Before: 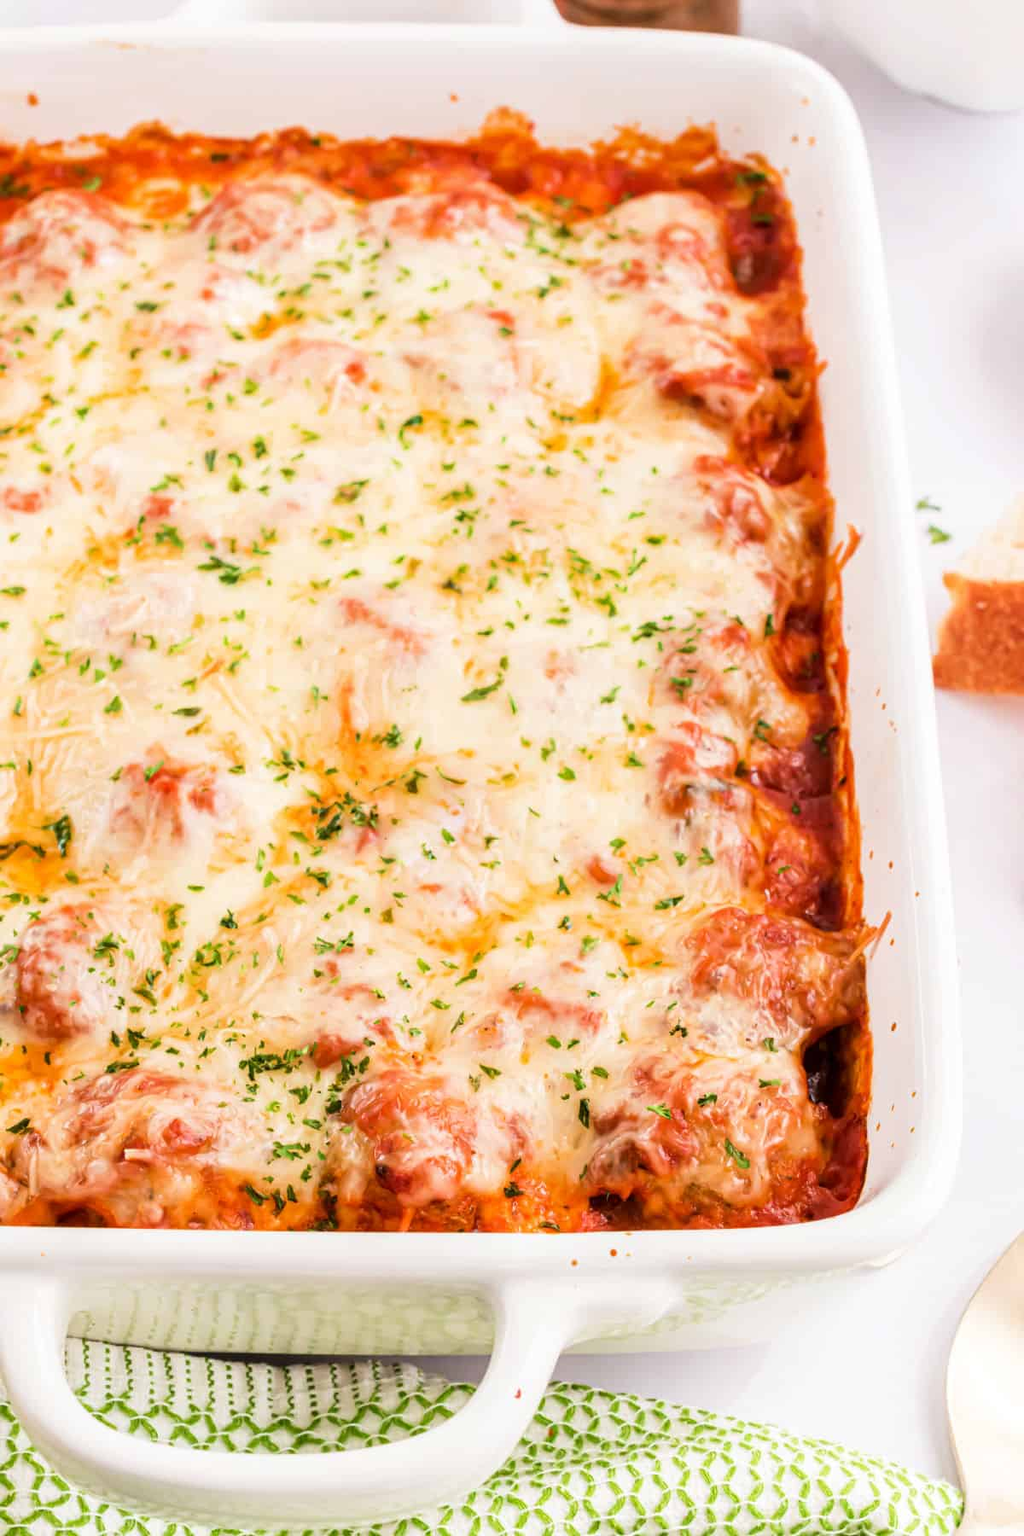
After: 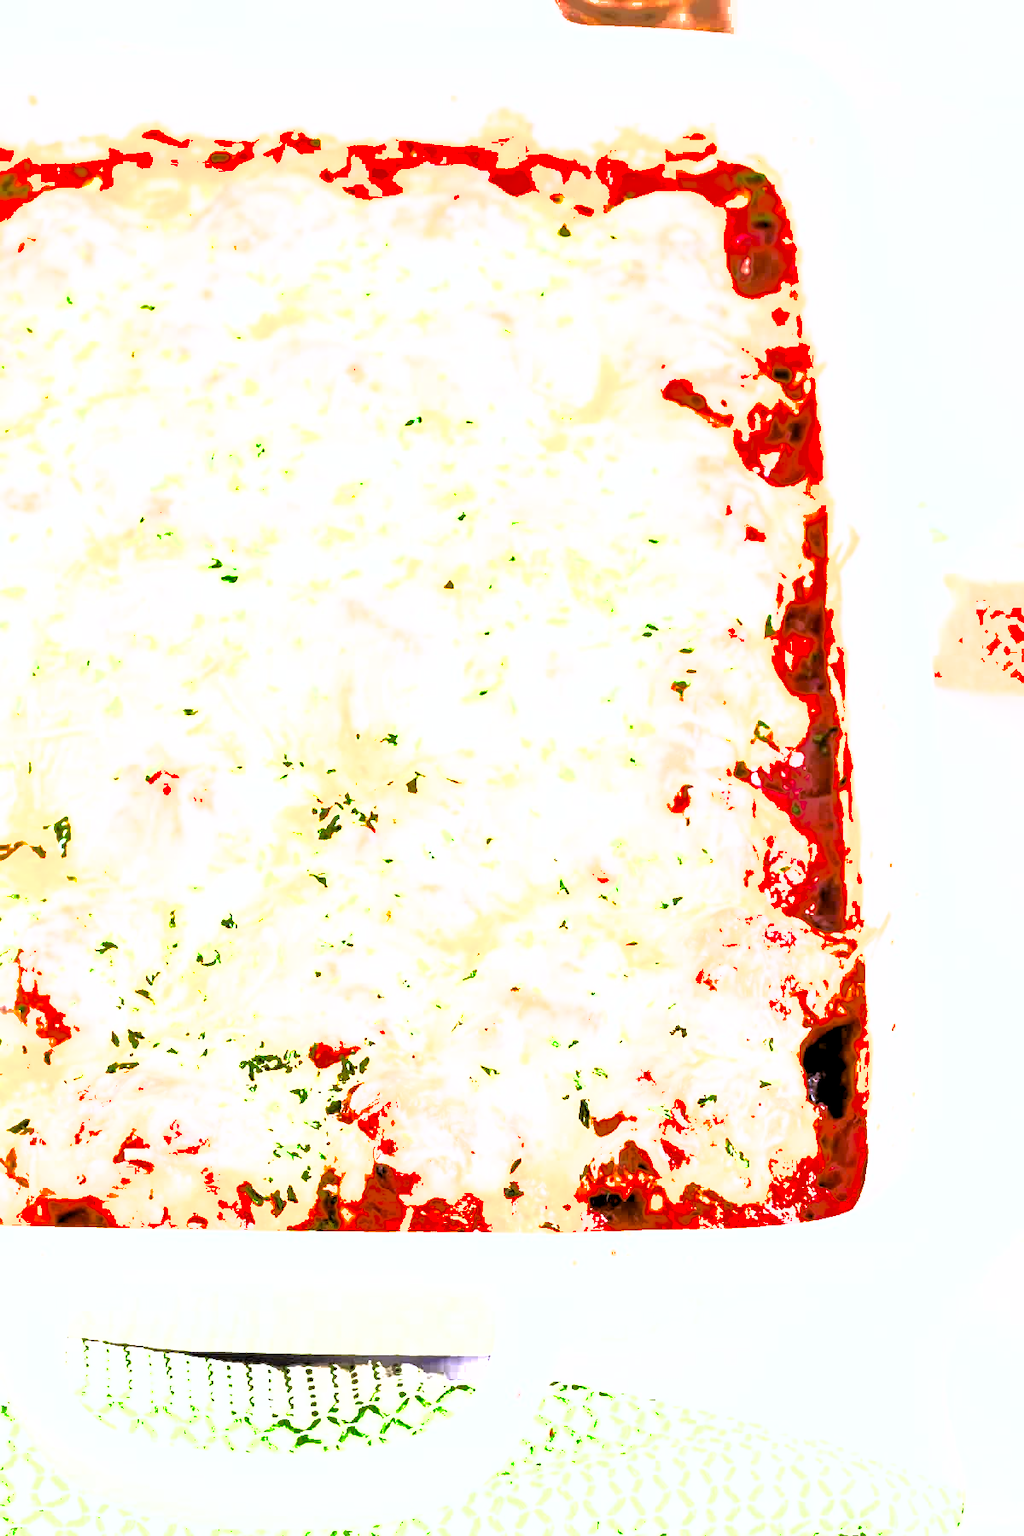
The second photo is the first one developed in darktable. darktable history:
shadows and highlights: shadows 40, highlights -60
levels: levels [0.101, 0.578, 0.953]
white balance: red 0.948, green 1.02, blue 1.176
exposure: black level correction 0.005, exposure 2.084 EV, compensate highlight preservation false
